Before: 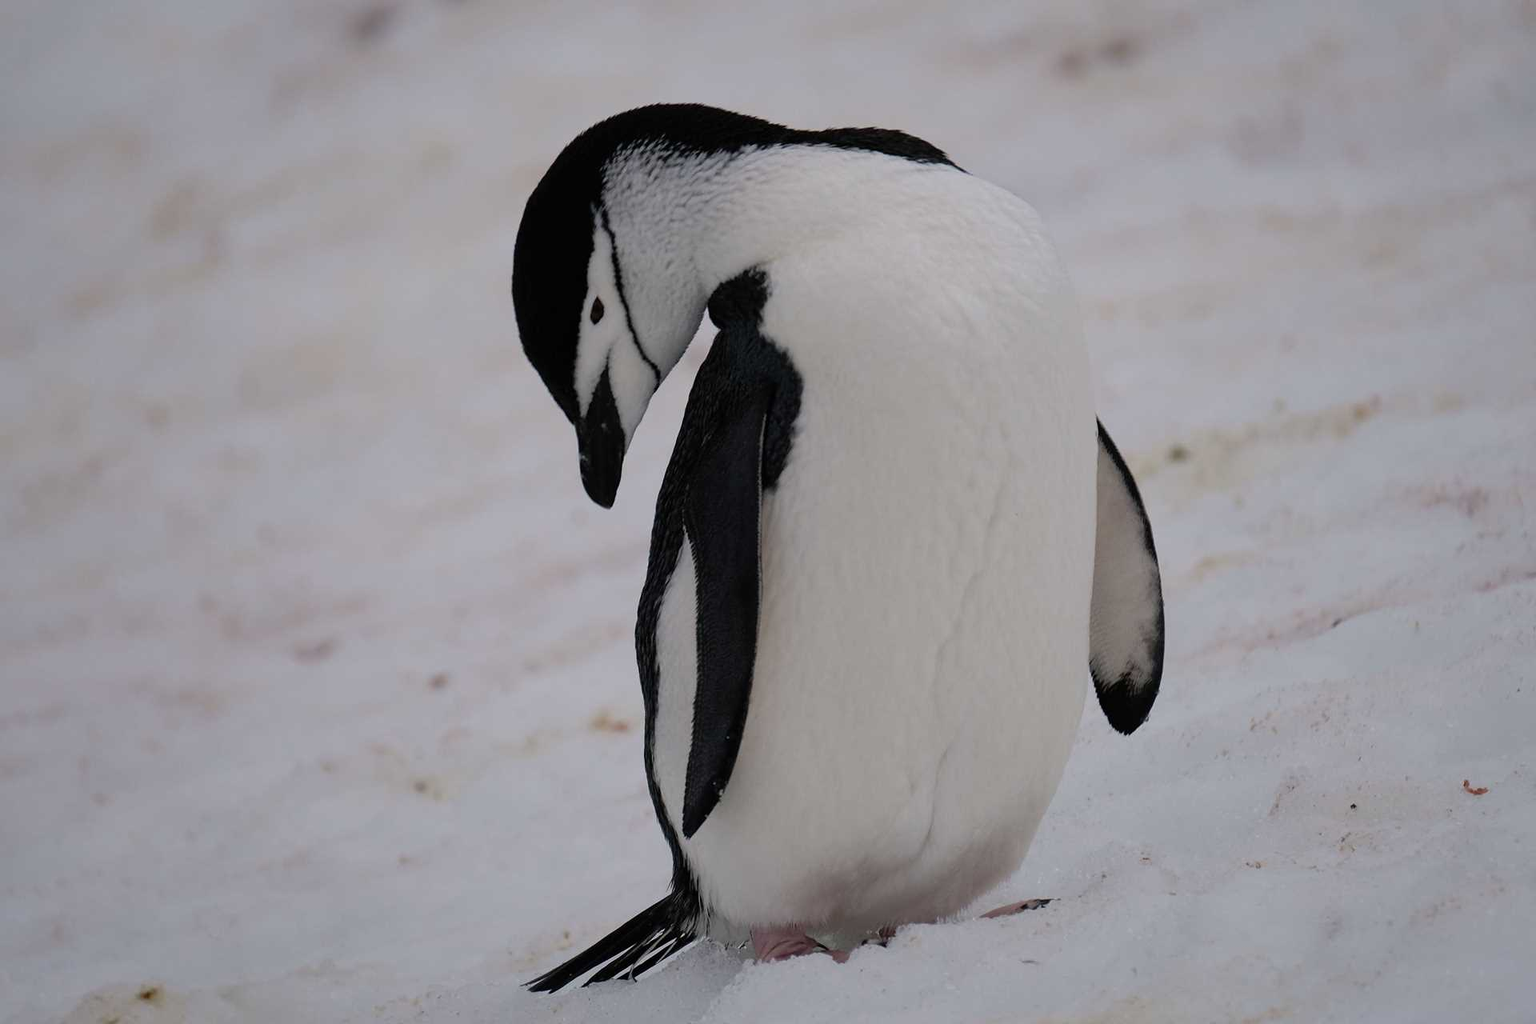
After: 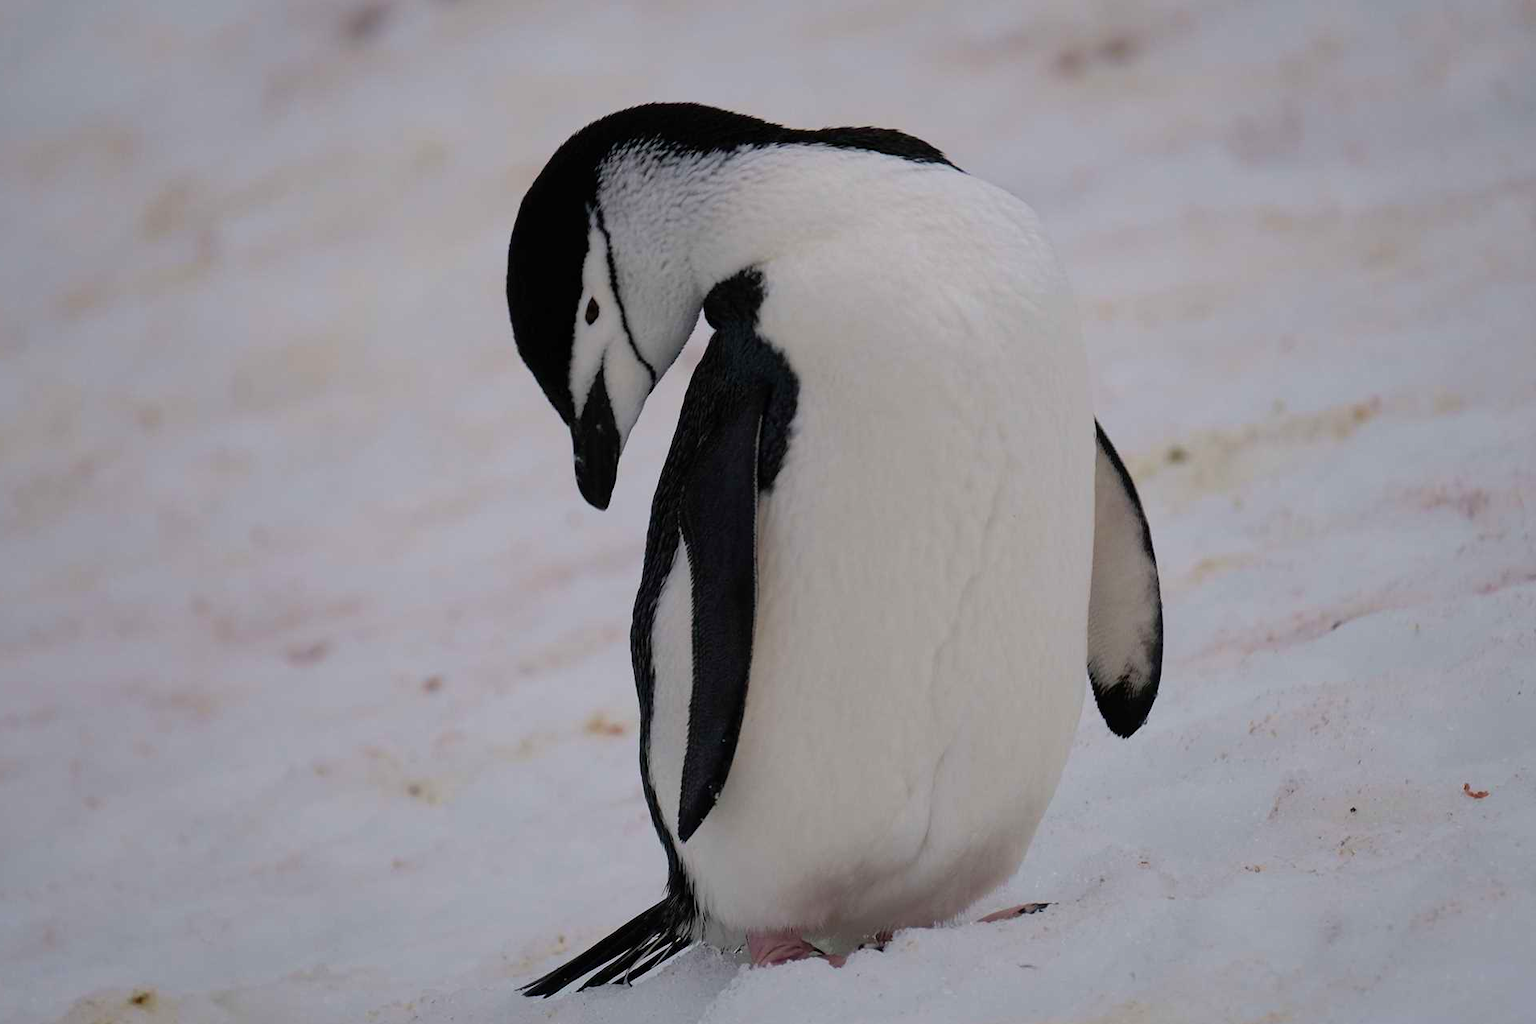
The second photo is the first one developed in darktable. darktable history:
velvia: on, module defaults
crop and rotate: left 0.614%, top 0.179%, bottom 0.309%
